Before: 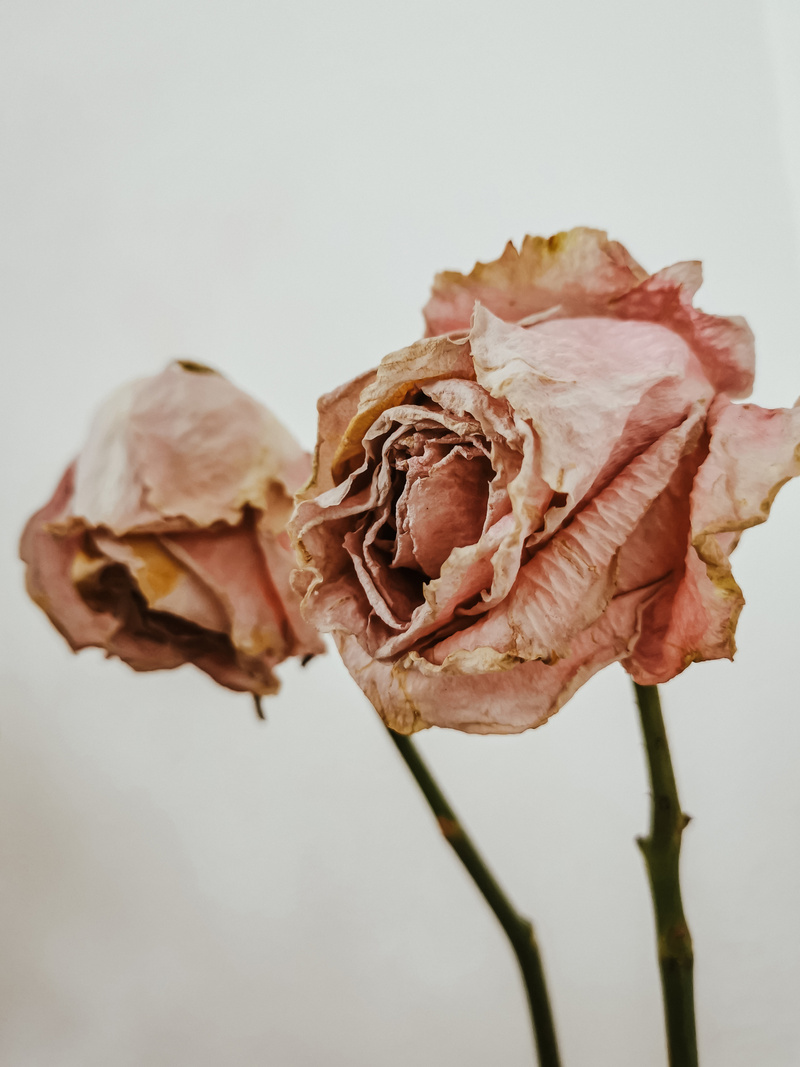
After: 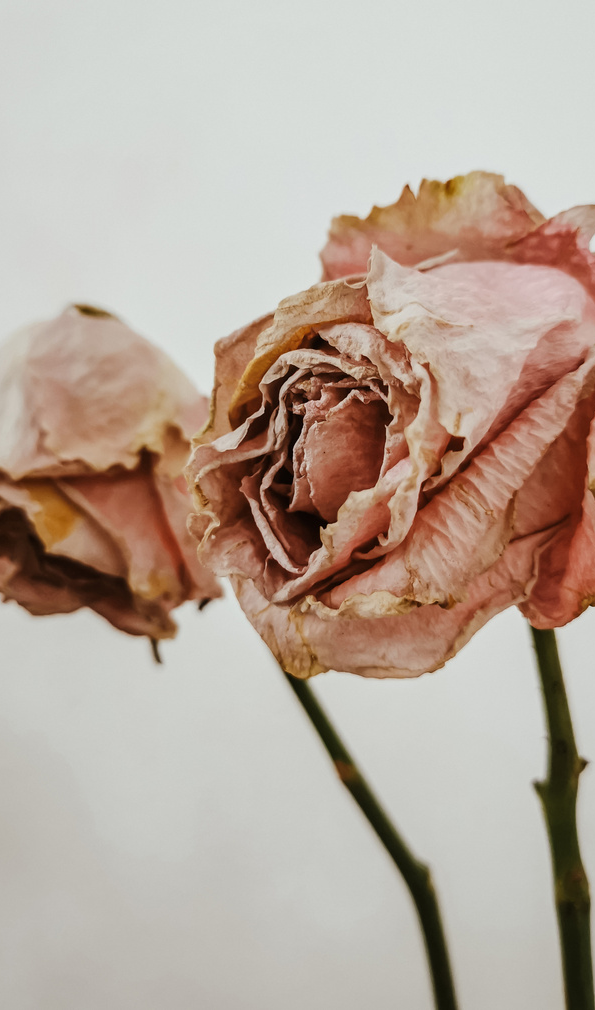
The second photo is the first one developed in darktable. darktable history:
crop and rotate: left 12.997%, top 5.288%, right 12.583%
